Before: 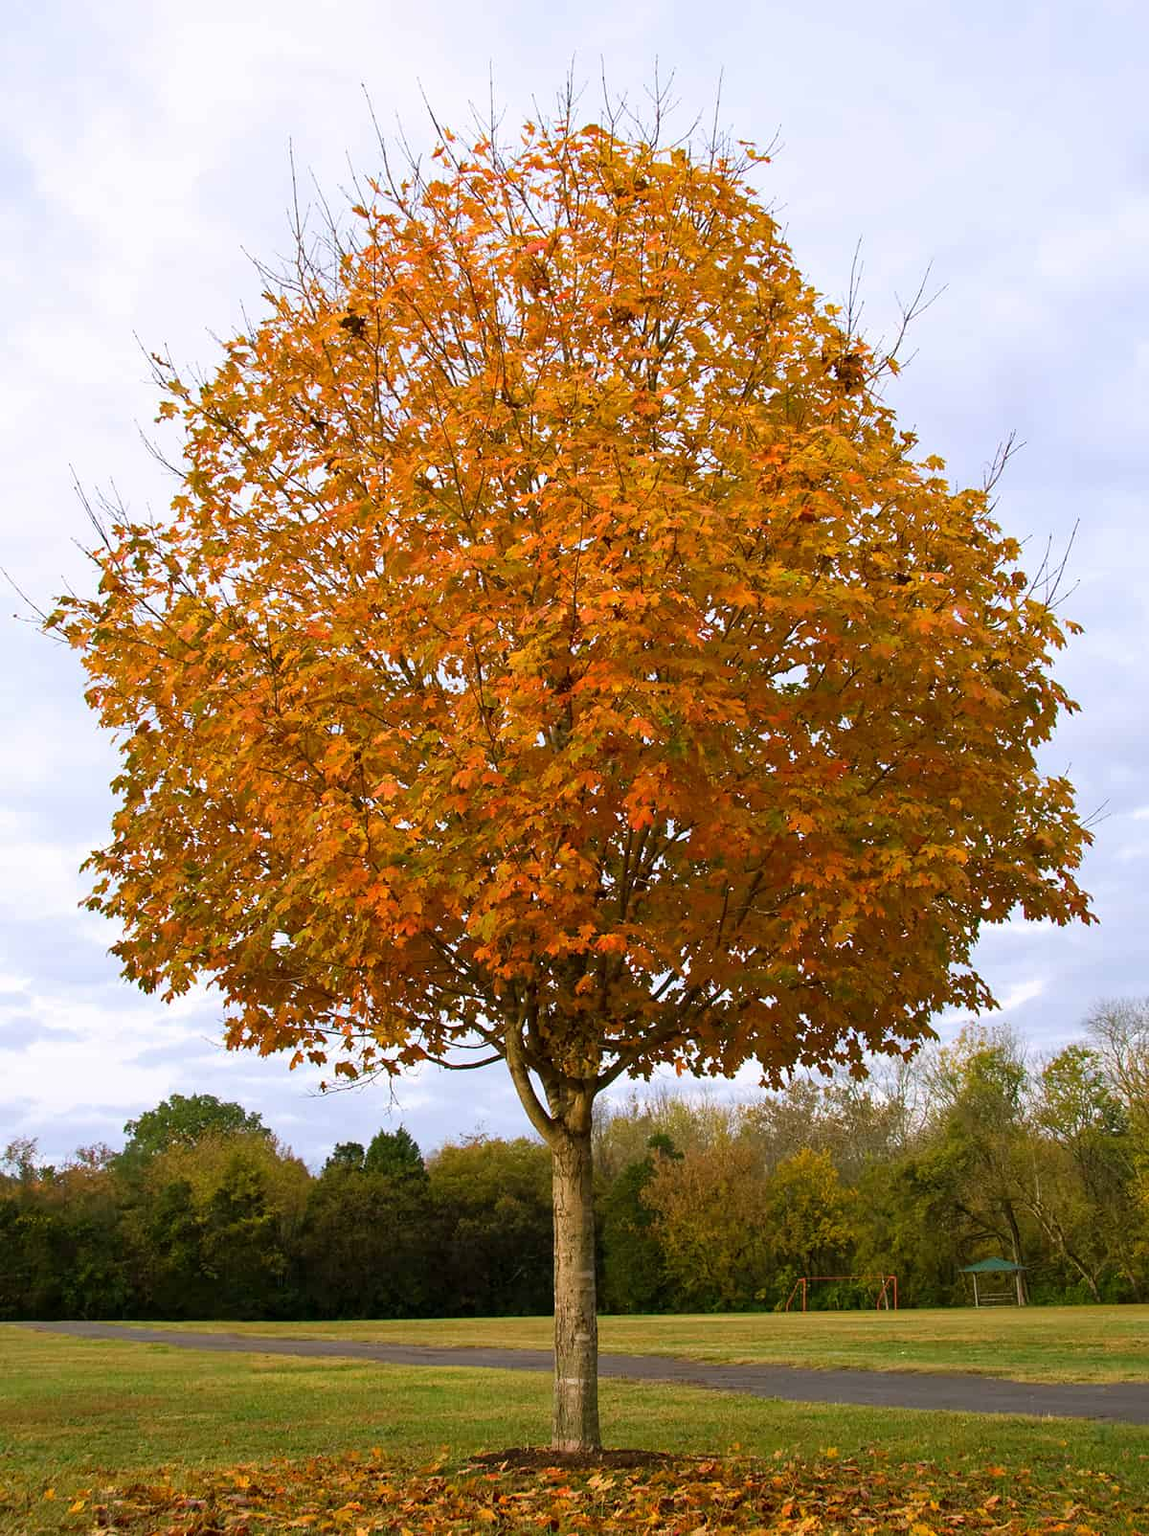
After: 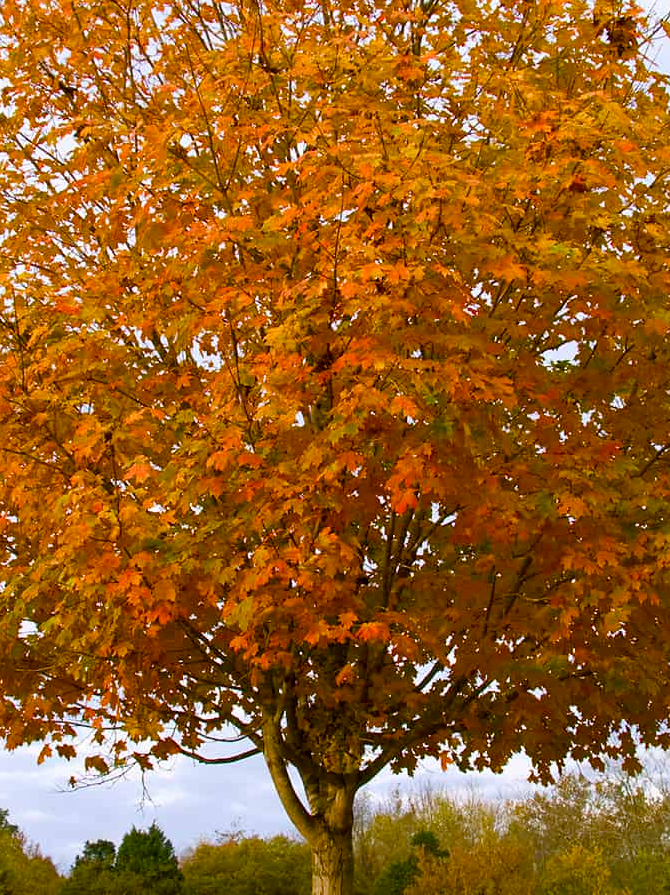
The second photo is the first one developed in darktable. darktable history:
crop and rotate: left 22.13%, top 22.054%, right 22.026%, bottom 22.102%
color balance rgb: perceptual saturation grading › global saturation 20%, perceptual saturation grading › highlights -25%, perceptual saturation grading › shadows 50%
